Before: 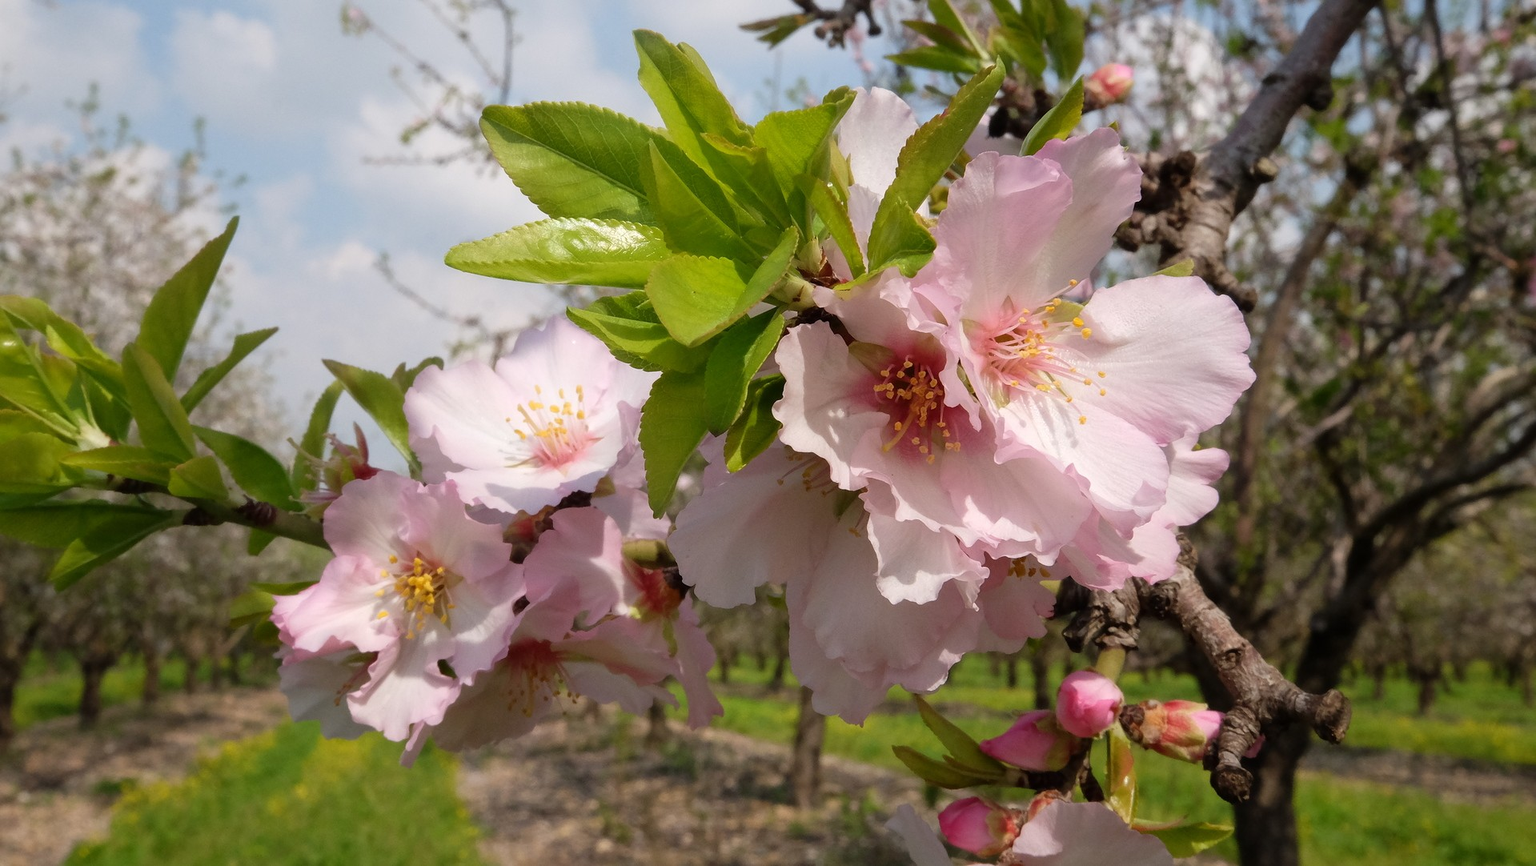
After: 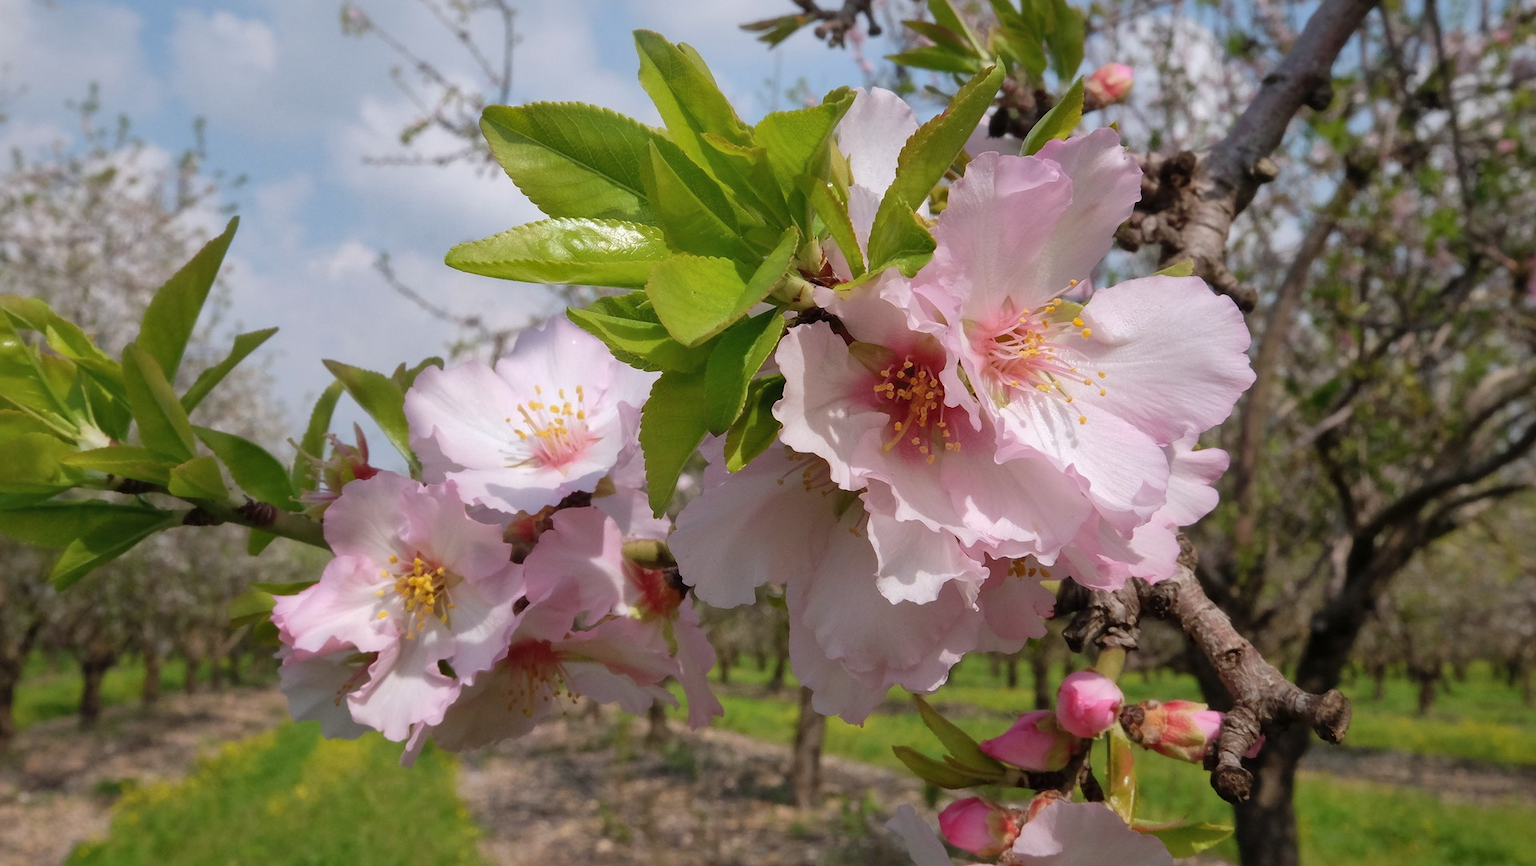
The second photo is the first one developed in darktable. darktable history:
color correction: highlights a* -0.152, highlights b* -5.97, shadows a* -0.126, shadows b* -0.09
shadows and highlights: on, module defaults
